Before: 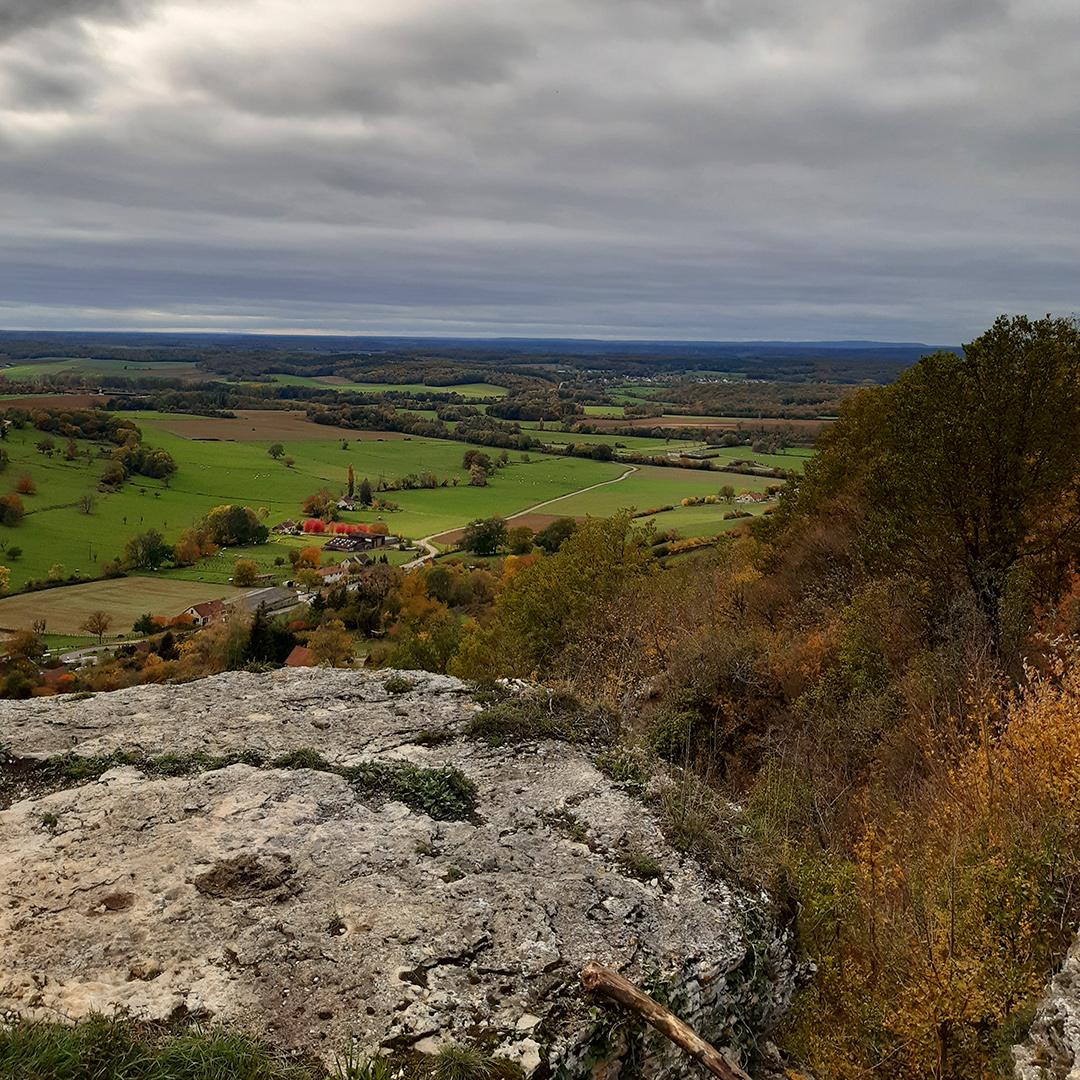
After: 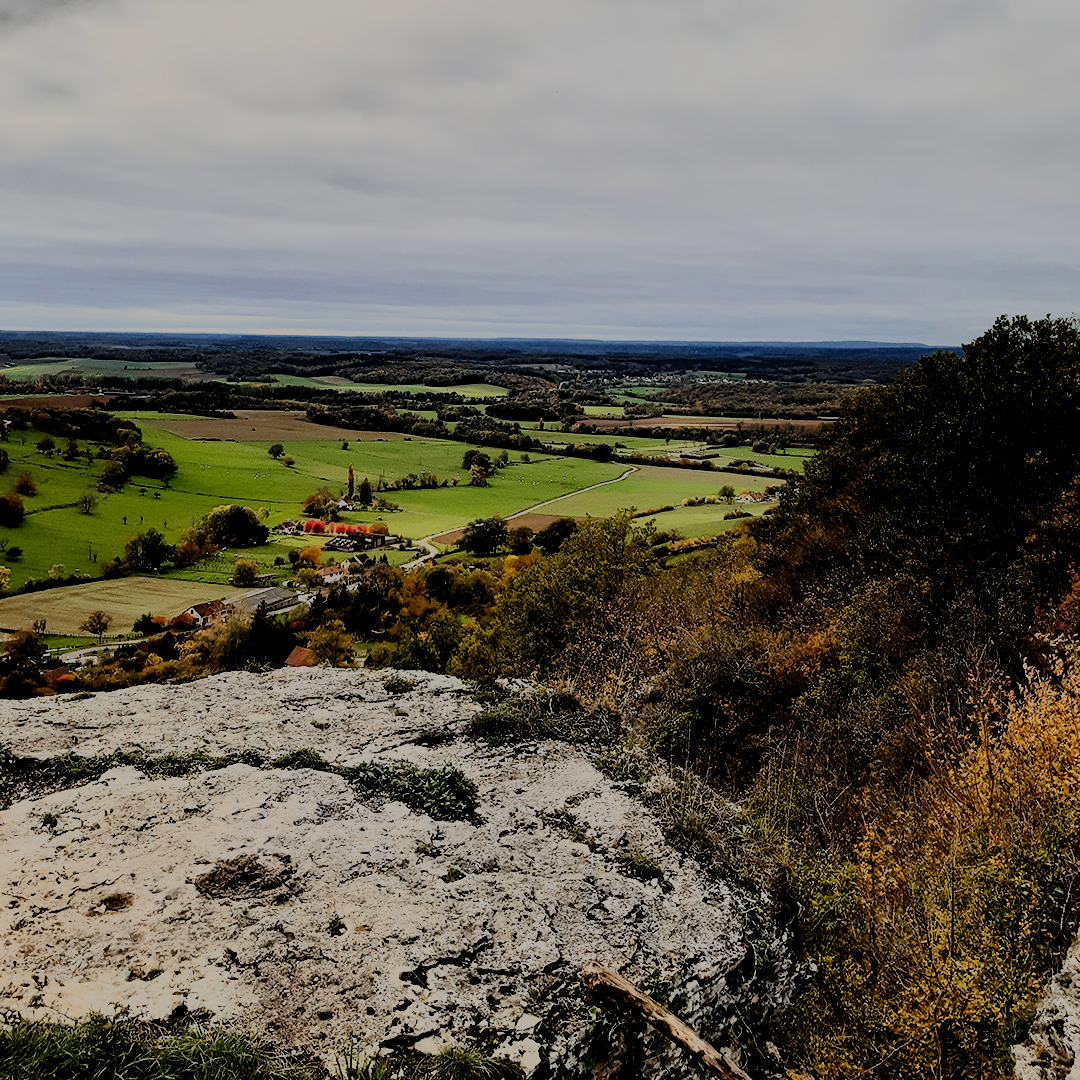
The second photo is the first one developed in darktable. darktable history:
rgb curve: curves: ch0 [(0, 0) (0.21, 0.15) (0.24, 0.21) (0.5, 0.75) (0.75, 0.96) (0.89, 0.99) (1, 1)]; ch1 [(0, 0.02) (0.21, 0.13) (0.25, 0.2) (0.5, 0.67) (0.75, 0.9) (0.89, 0.97) (1, 1)]; ch2 [(0, 0.02) (0.21, 0.13) (0.25, 0.2) (0.5, 0.67) (0.75, 0.9) (0.89, 0.97) (1, 1)], compensate middle gray true
filmic rgb: middle gray luminance 30%, black relative exposure -9 EV, white relative exposure 7 EV, threshold 6 EV, target black luminance 0%, hardness 2.94, latitude 2.04%, contrast 0.963, highlights saturation mix 5%, shadows ↔ highlights balance 12.16%, add noise in highlights 0, preserve chrominance no, color science v3 (2019), use custom middle-gray values true, iterations of high-quality reconstruction 0, contrast in highlights soft, enable highlight reconstruction true
